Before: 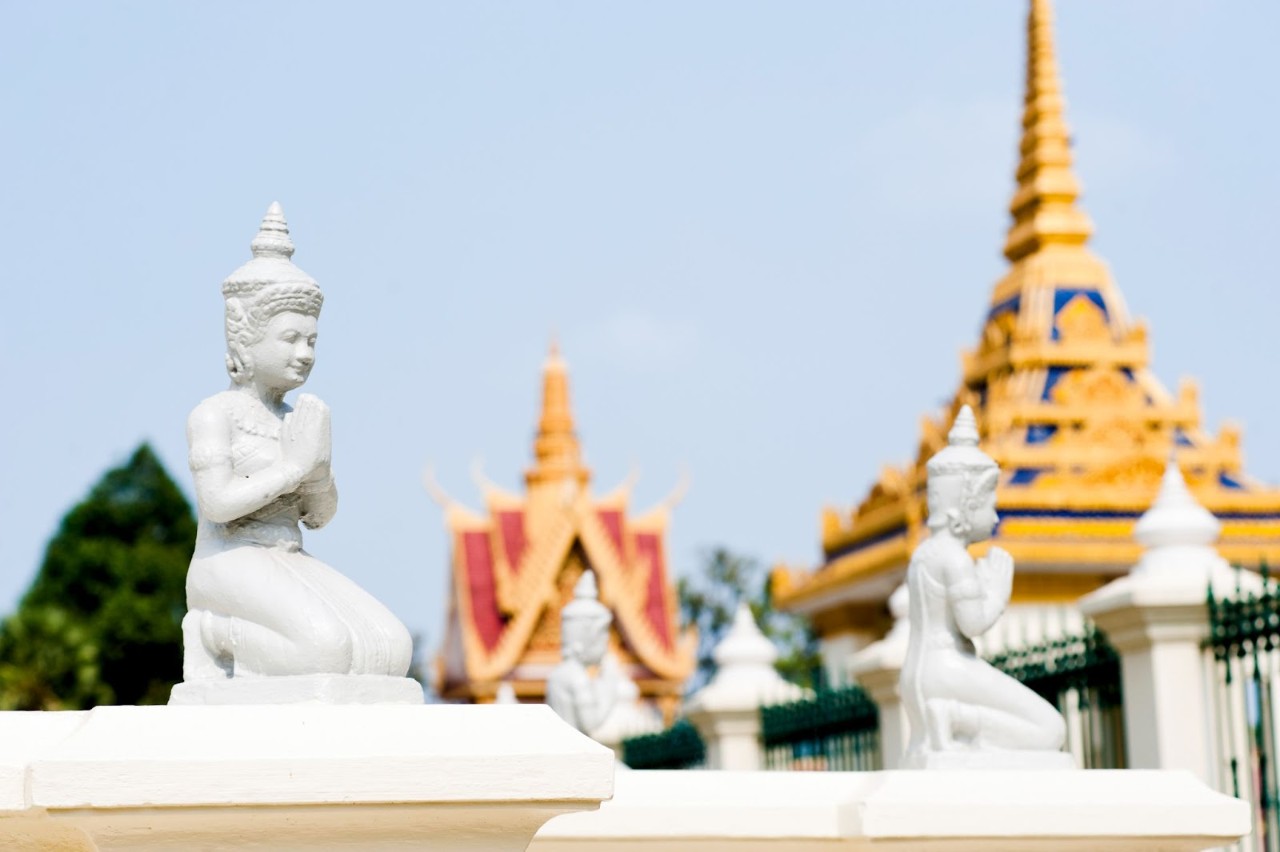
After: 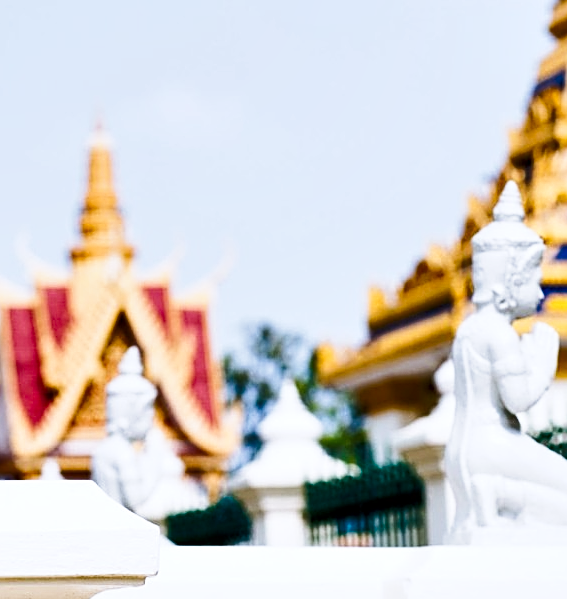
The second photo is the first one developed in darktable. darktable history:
local contrast: highlights 104%, shadows 98%, detail 132%, midtone range 0.2
crop: left 35.607%, top 26.32%, right 20.073%, bottom 3.352%
color calibration: illuminant as shot in camera, x 0.37, y 0.382, temperature 4316.21 K
sharpen: on, module defaults
shadows and highlights: soften with gaussian
tone curve: curves: ch0 [(0.003, 0.029) (0.202, 0.232) (0.46, 0.56) (0.611, 0.739) (0.843, 0.941) (1, 0.99)]; ch1 [(0, 0) (0.35, 0.356) (0.45, 0.453) (0.508, 0.515) (0.617, 0.601) (1, 1)]; ch2 [(0, 0) (0.456, 0.469) (0.5, 0.5) (0.556, 0.566) (0.635, 0.642) (1, 1)], preserve colors none
